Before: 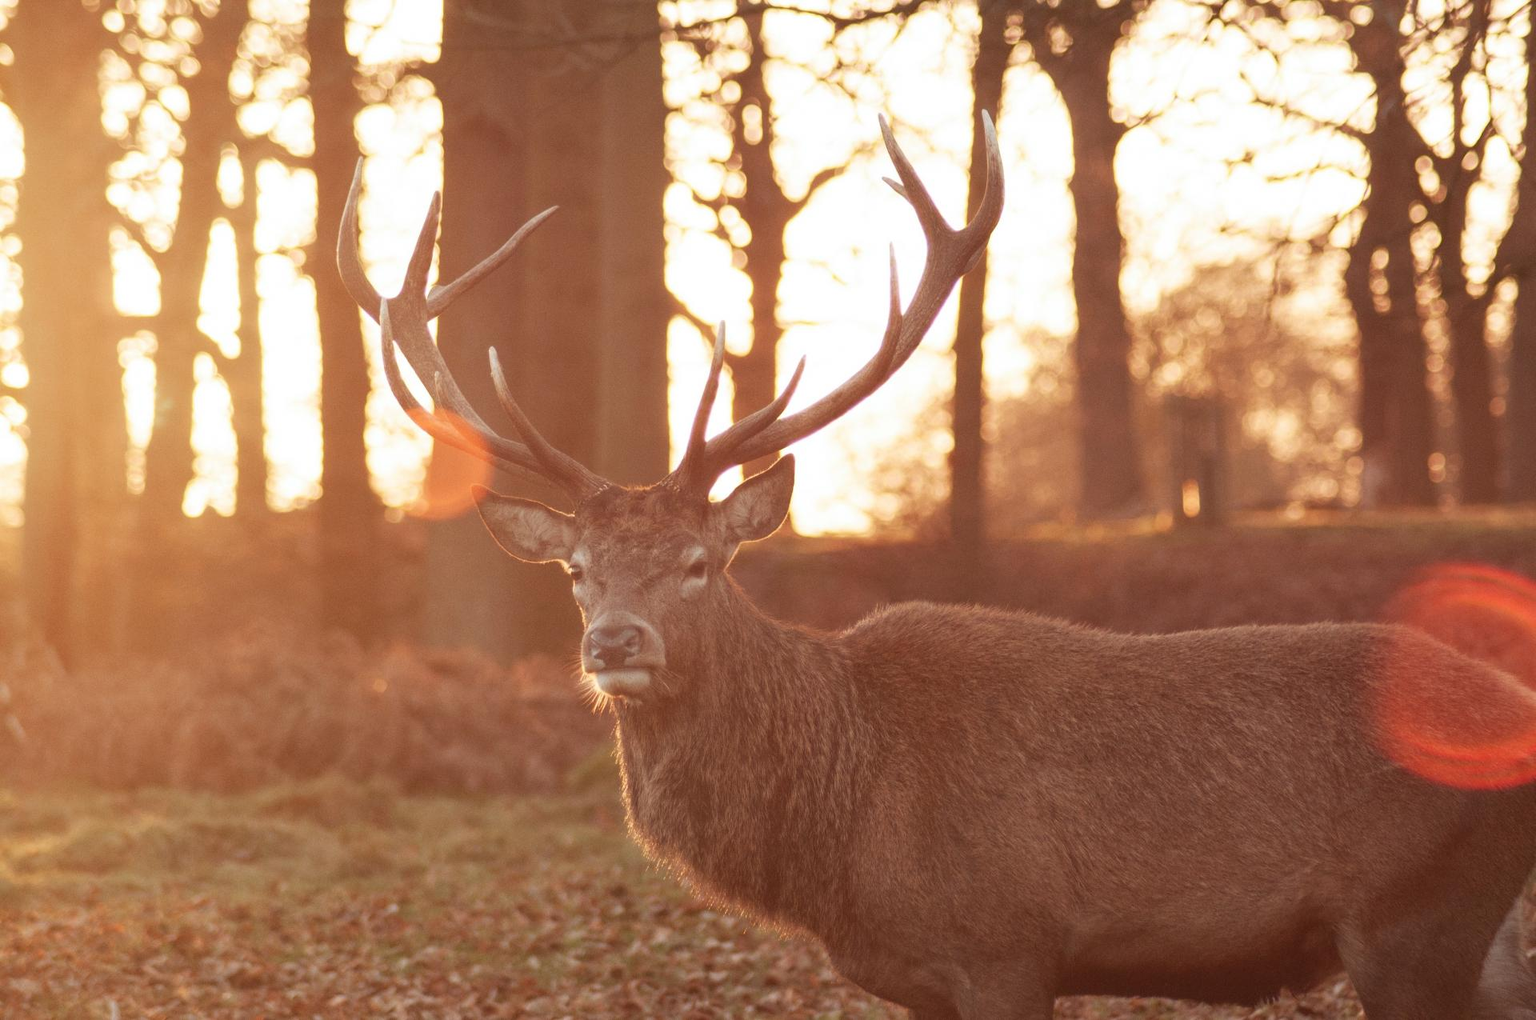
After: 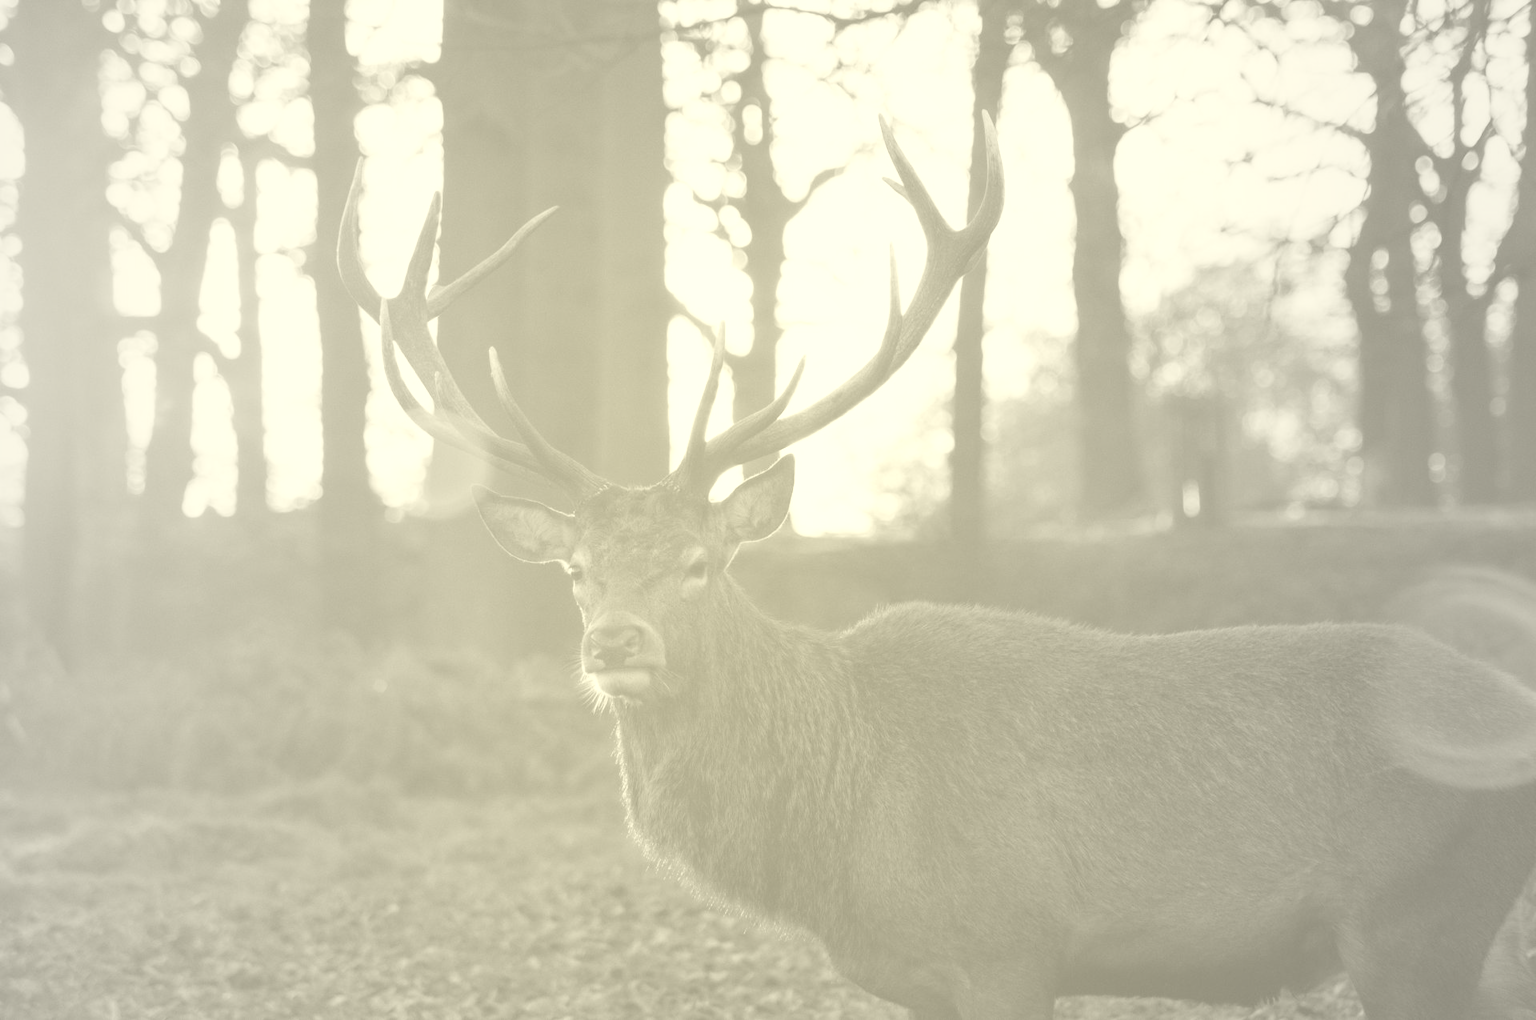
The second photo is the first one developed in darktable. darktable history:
colorize: hue 43.2°, saturation 40%, version 1
vignetting: fall-off start 18.21%, fall-off radius 137.95%, brightness -0.207, center (-0.078, 0.066), width/height ratio 0.62, shape 0.59
